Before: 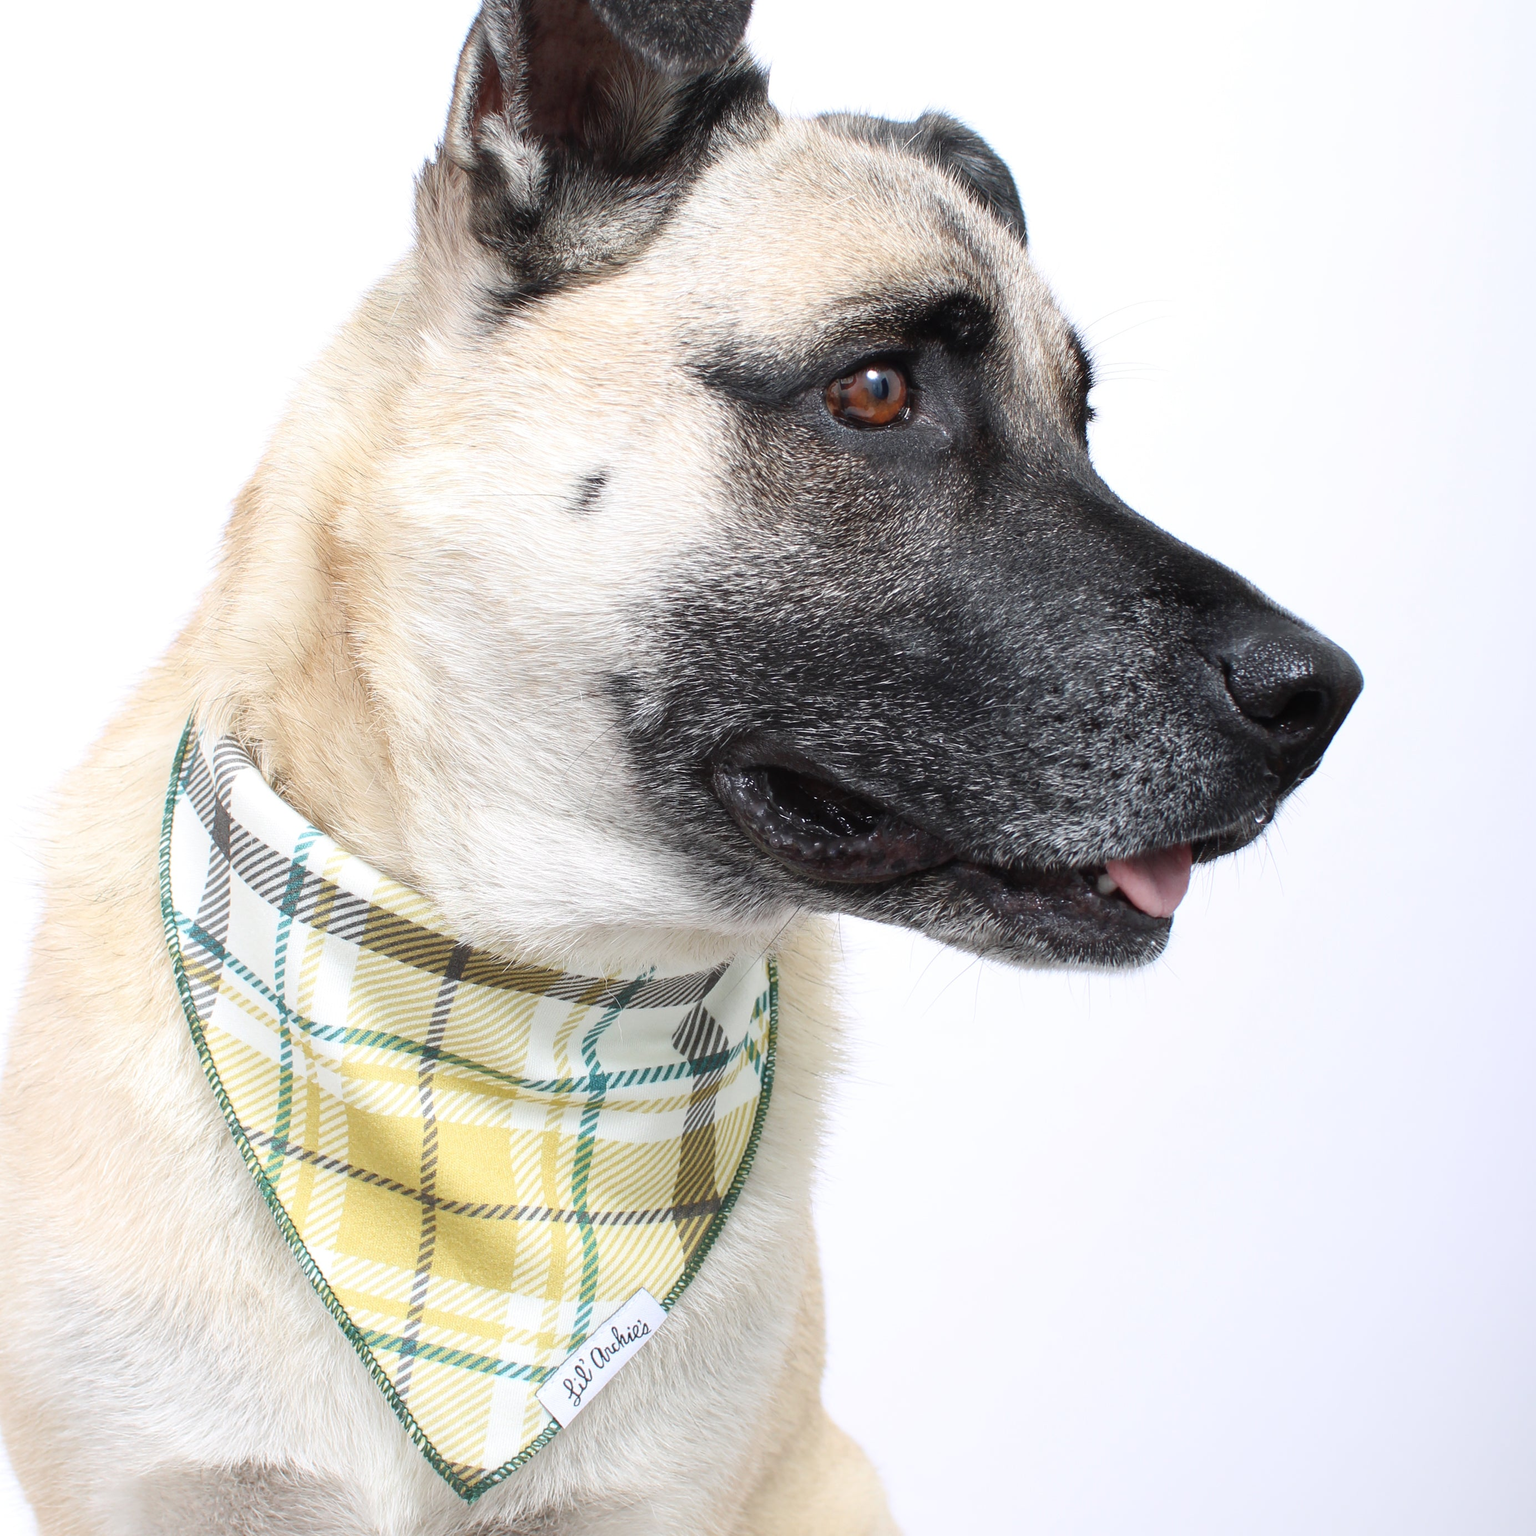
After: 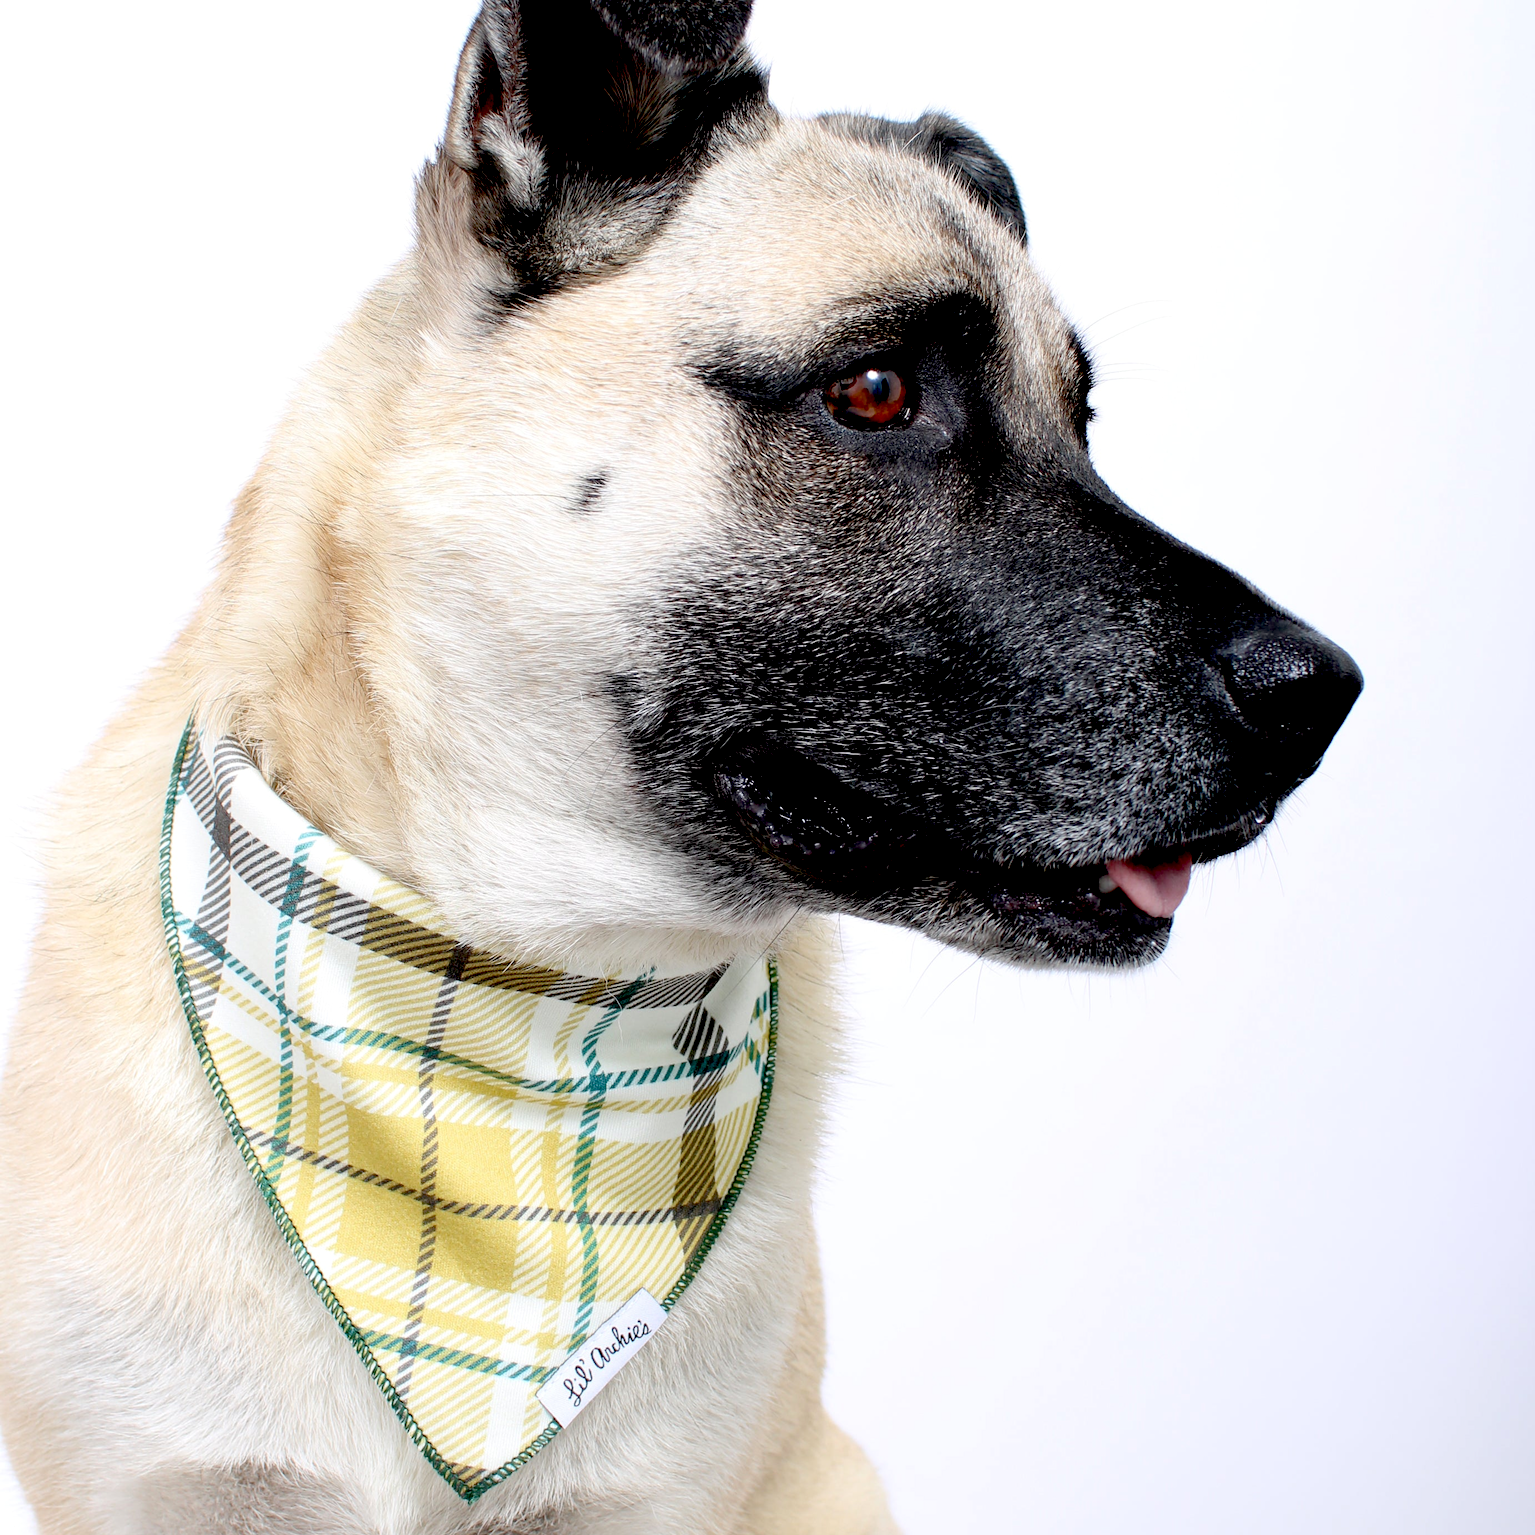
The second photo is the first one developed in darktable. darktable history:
exposure: black level correction 0.048, exposure 0.013 EV, compensate highlight preservation false
tone equalizer: on, module defaults
